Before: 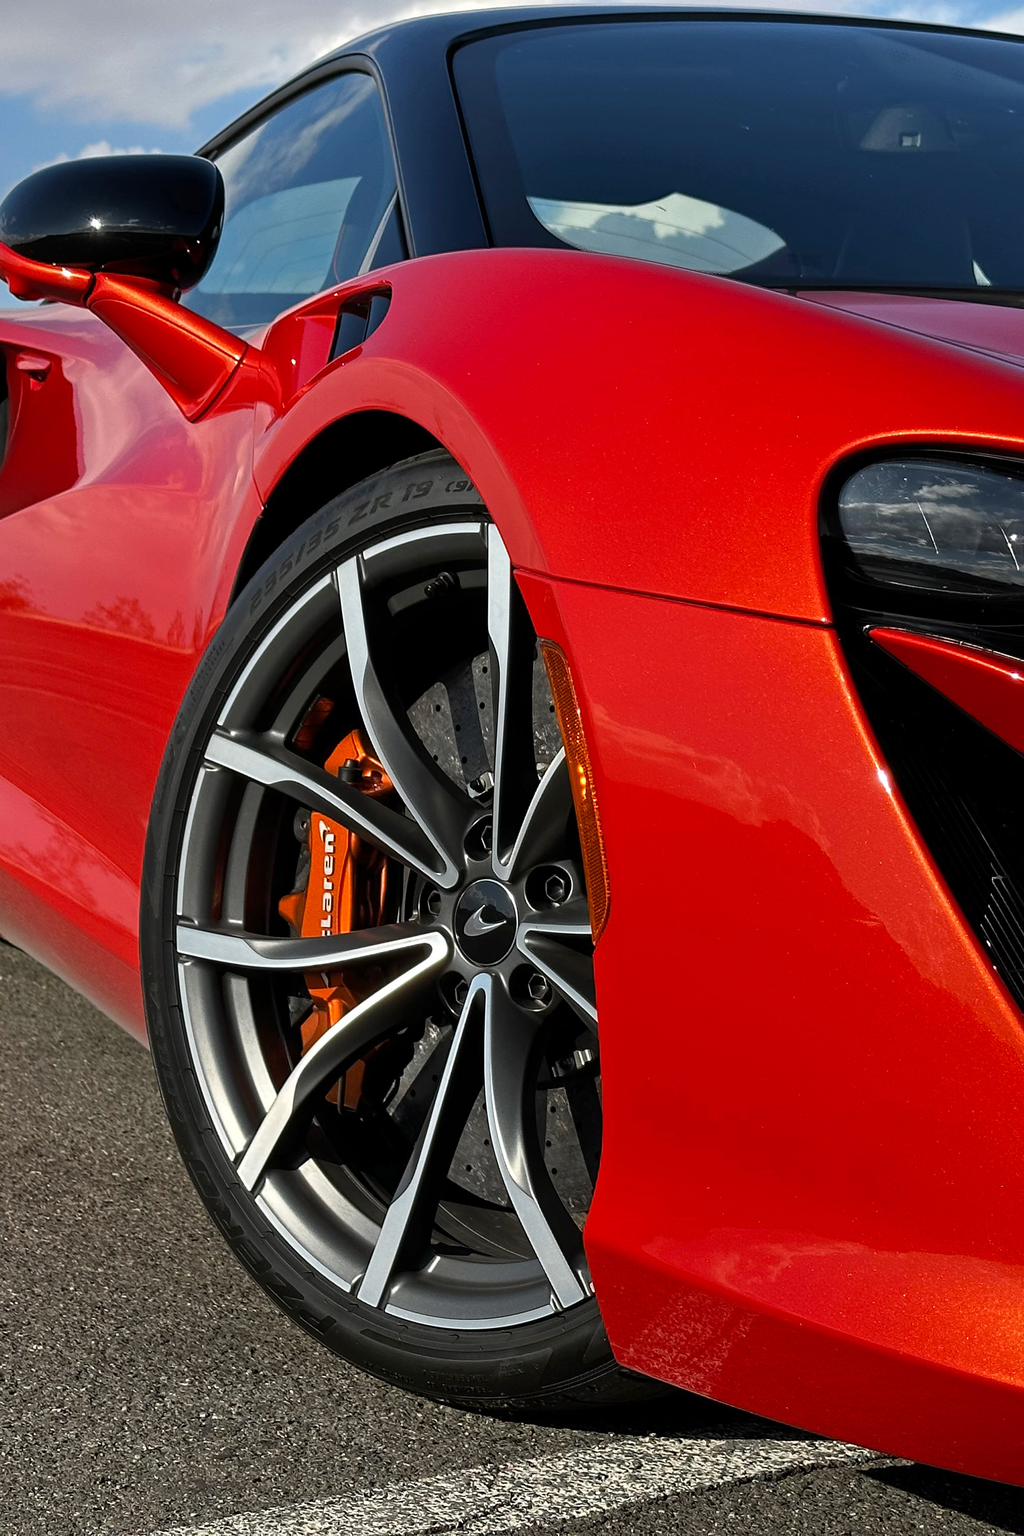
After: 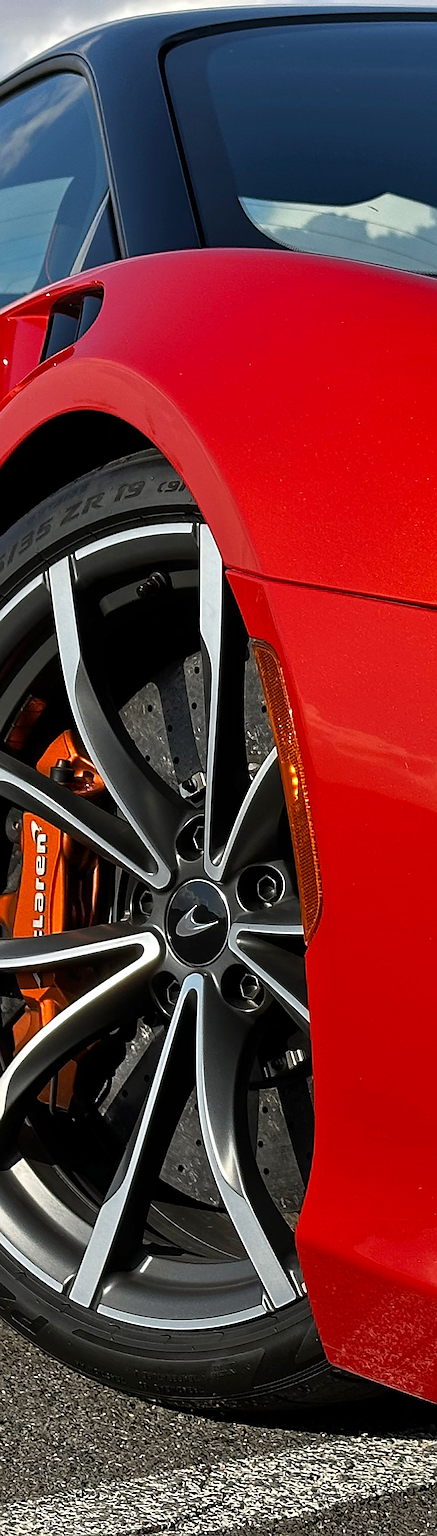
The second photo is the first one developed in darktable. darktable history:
crop: left 28.162%, right 29.085%
sharpen: on, module defaults
